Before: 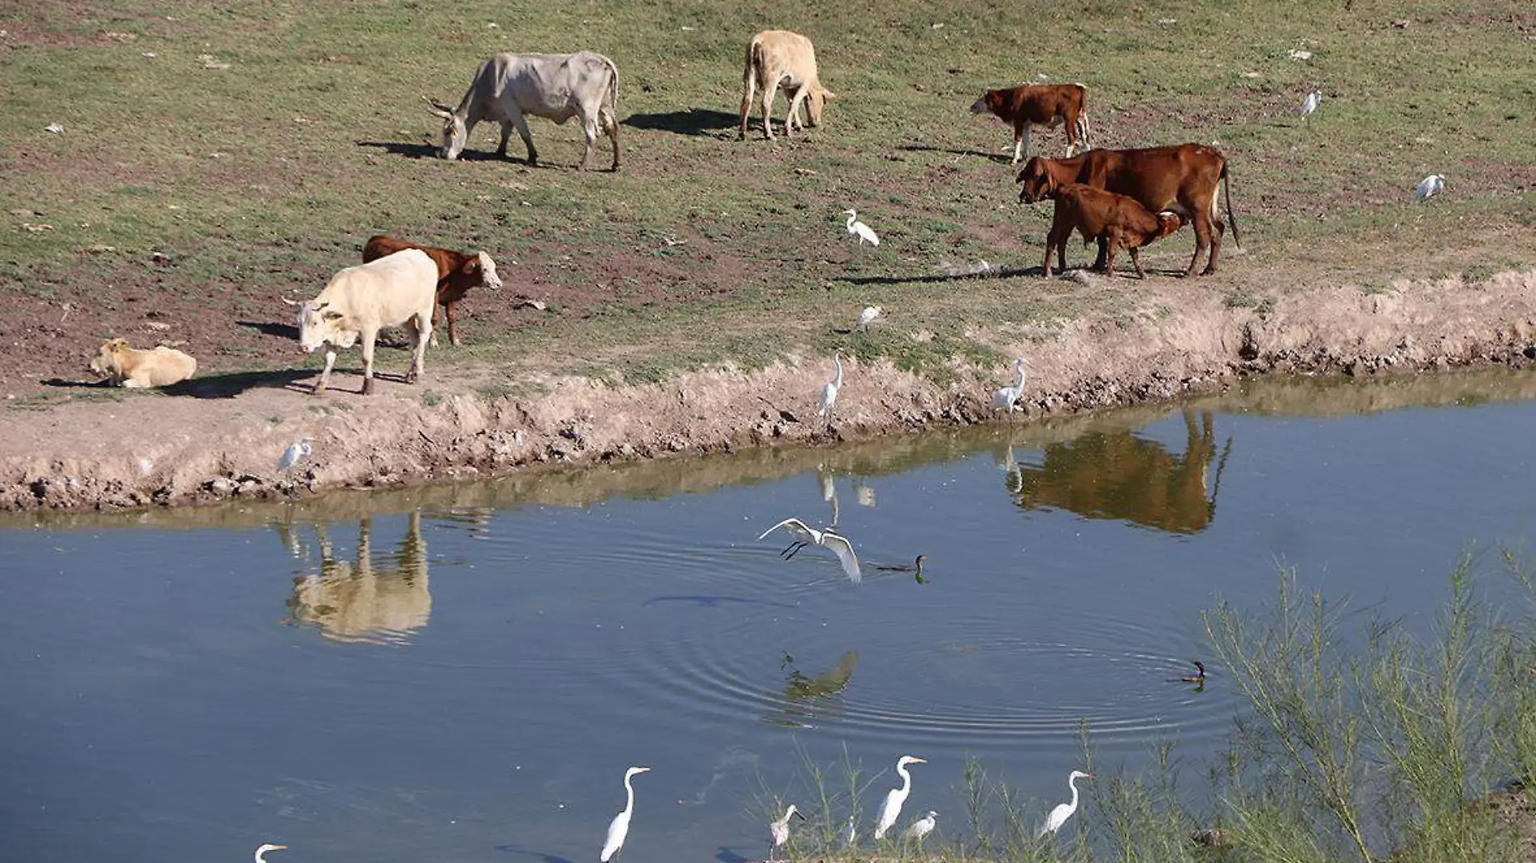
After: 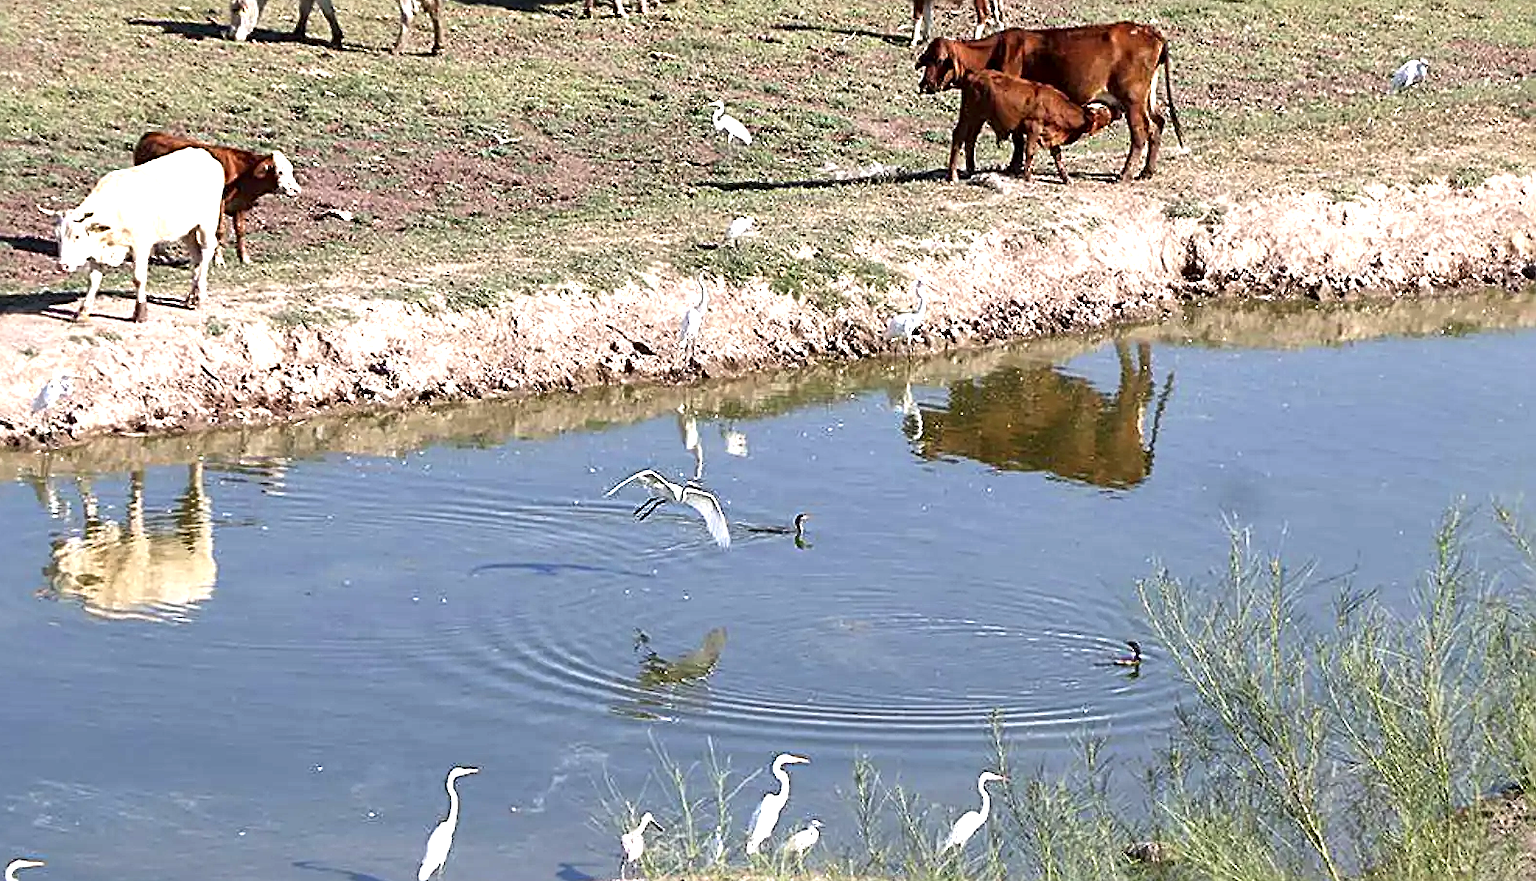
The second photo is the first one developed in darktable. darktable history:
tone equalizer: -8 EV -0.454 EV, -7 EV -0.372 EV, -6 EV -0.359 EV, -5 EV -0.205 EV, -3 EV 0.239 EV, -2 EV 0.332 EV, -1 EV 0.368 EV, +0 EV 0.443 EV
exposure: exposure 0.607 EV, compensate highlight preservation false
local contrast: mode bilateral grid, contrast 24, coarseness 59, detail 152%, midtone range 0.2
sharpen: radius 2.76
crop: left 16.322%, top 14.571%
